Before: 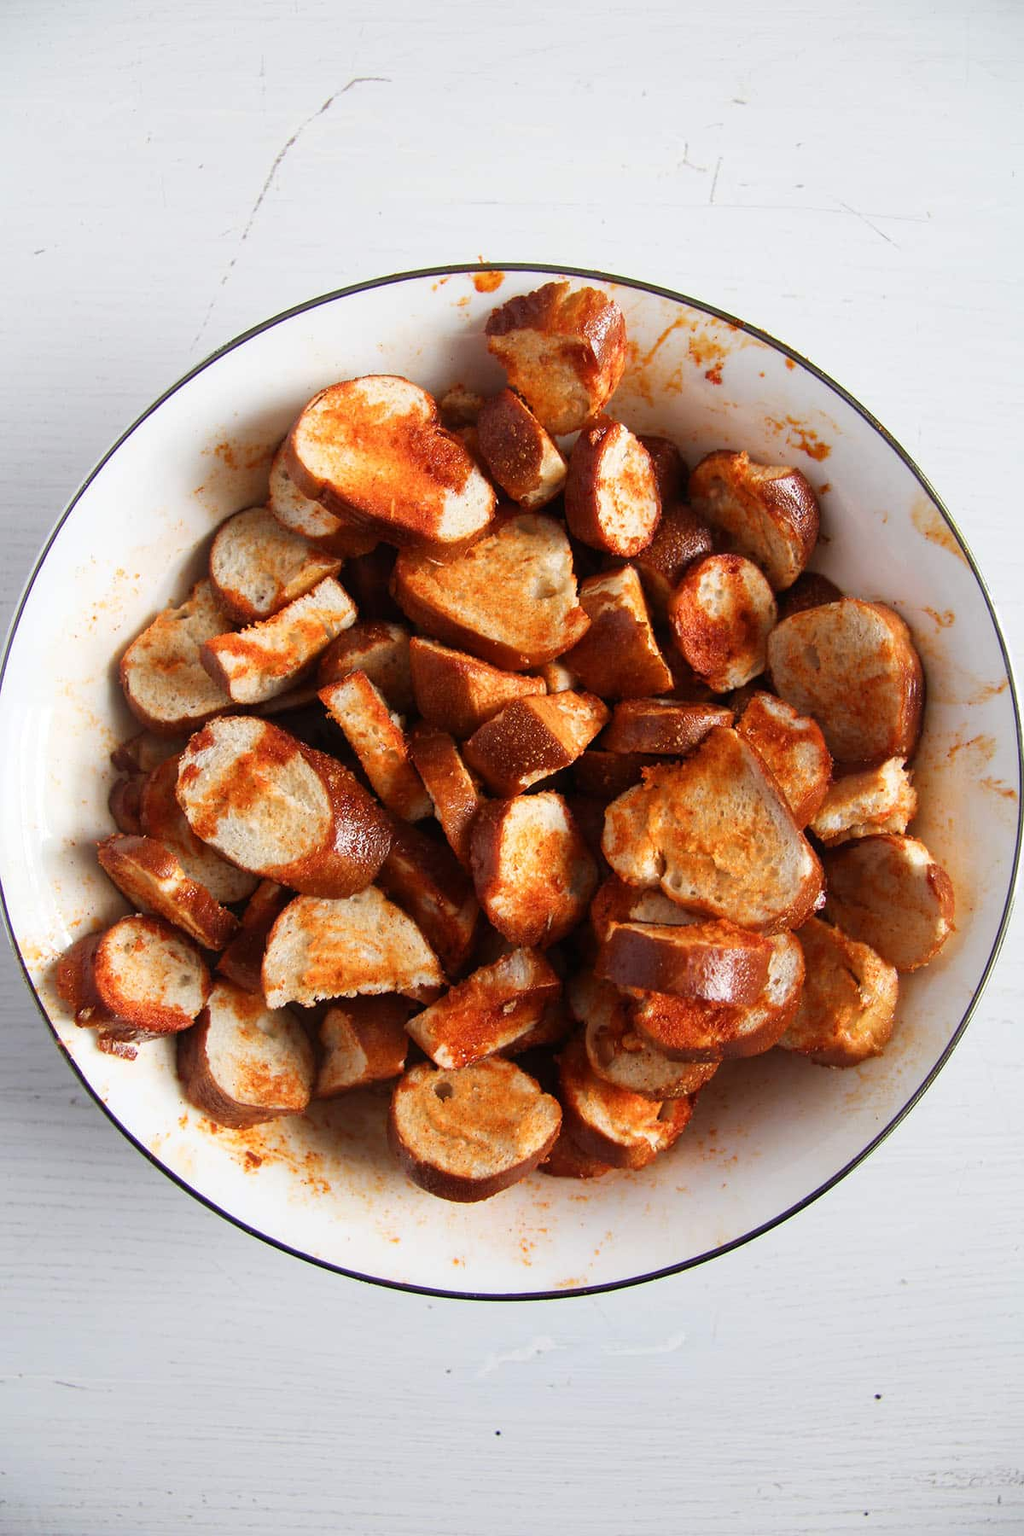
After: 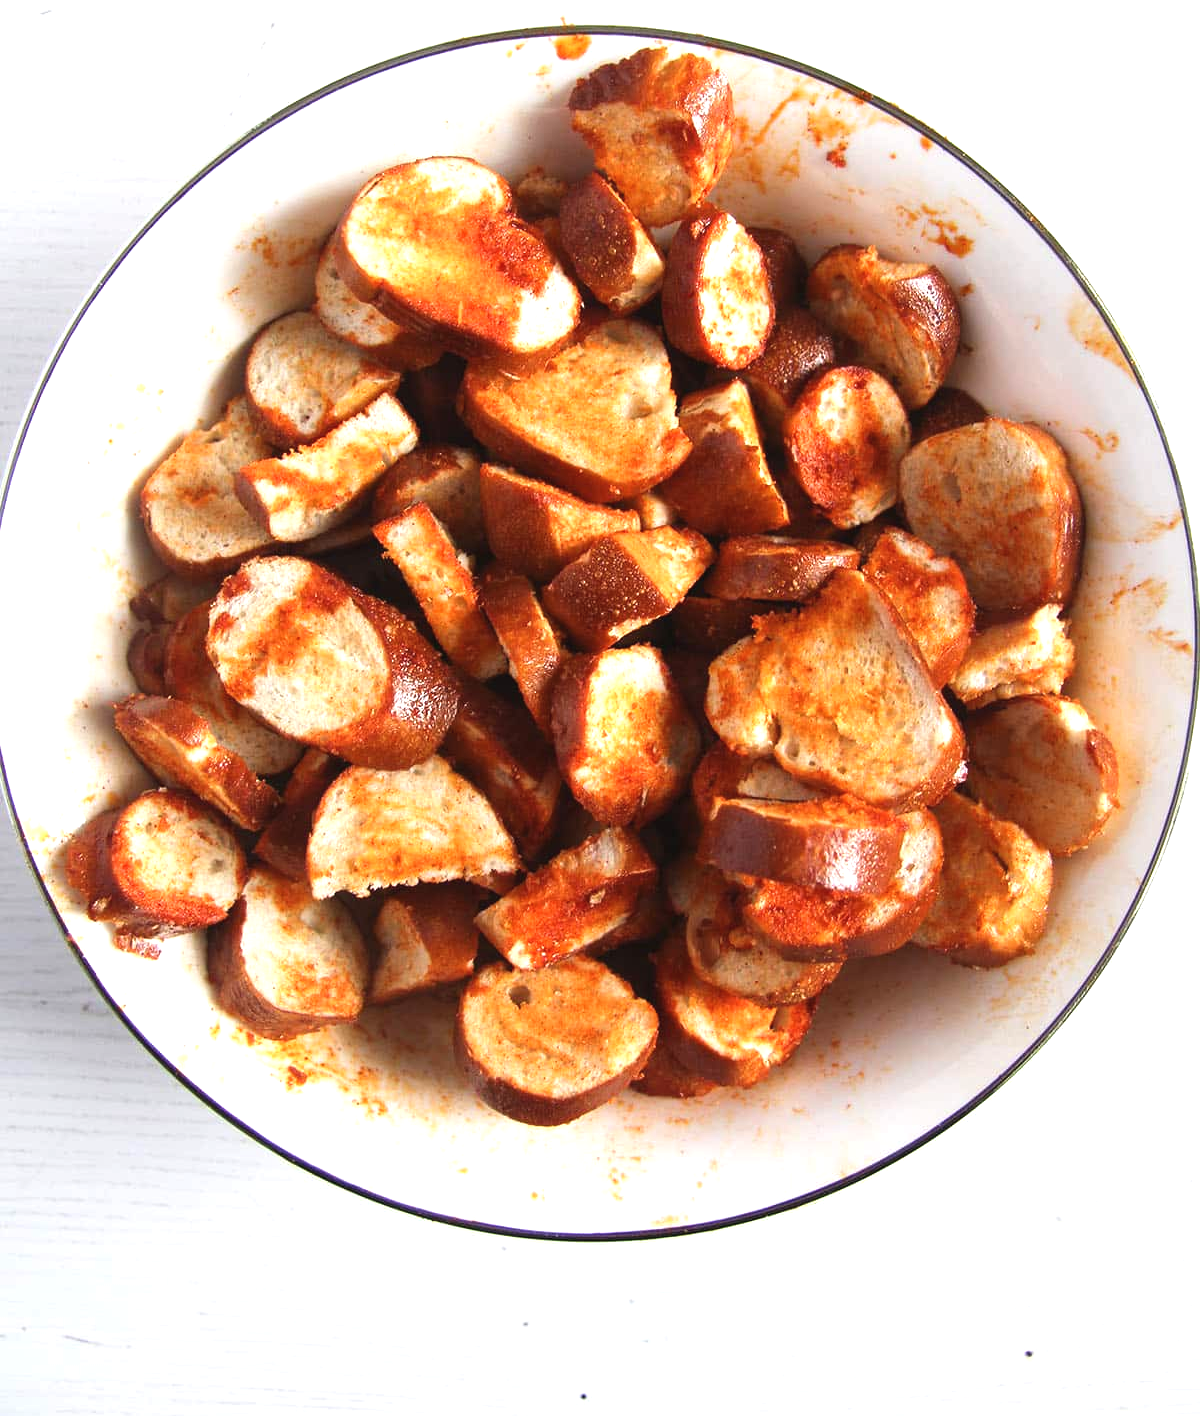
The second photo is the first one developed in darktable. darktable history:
exposure: black level correction -0.002, exposure 0.708 EV, compensate exposure bias true, compensate highlight preservation false
crop and rotate: top 15.774%, bottom 5.506%
